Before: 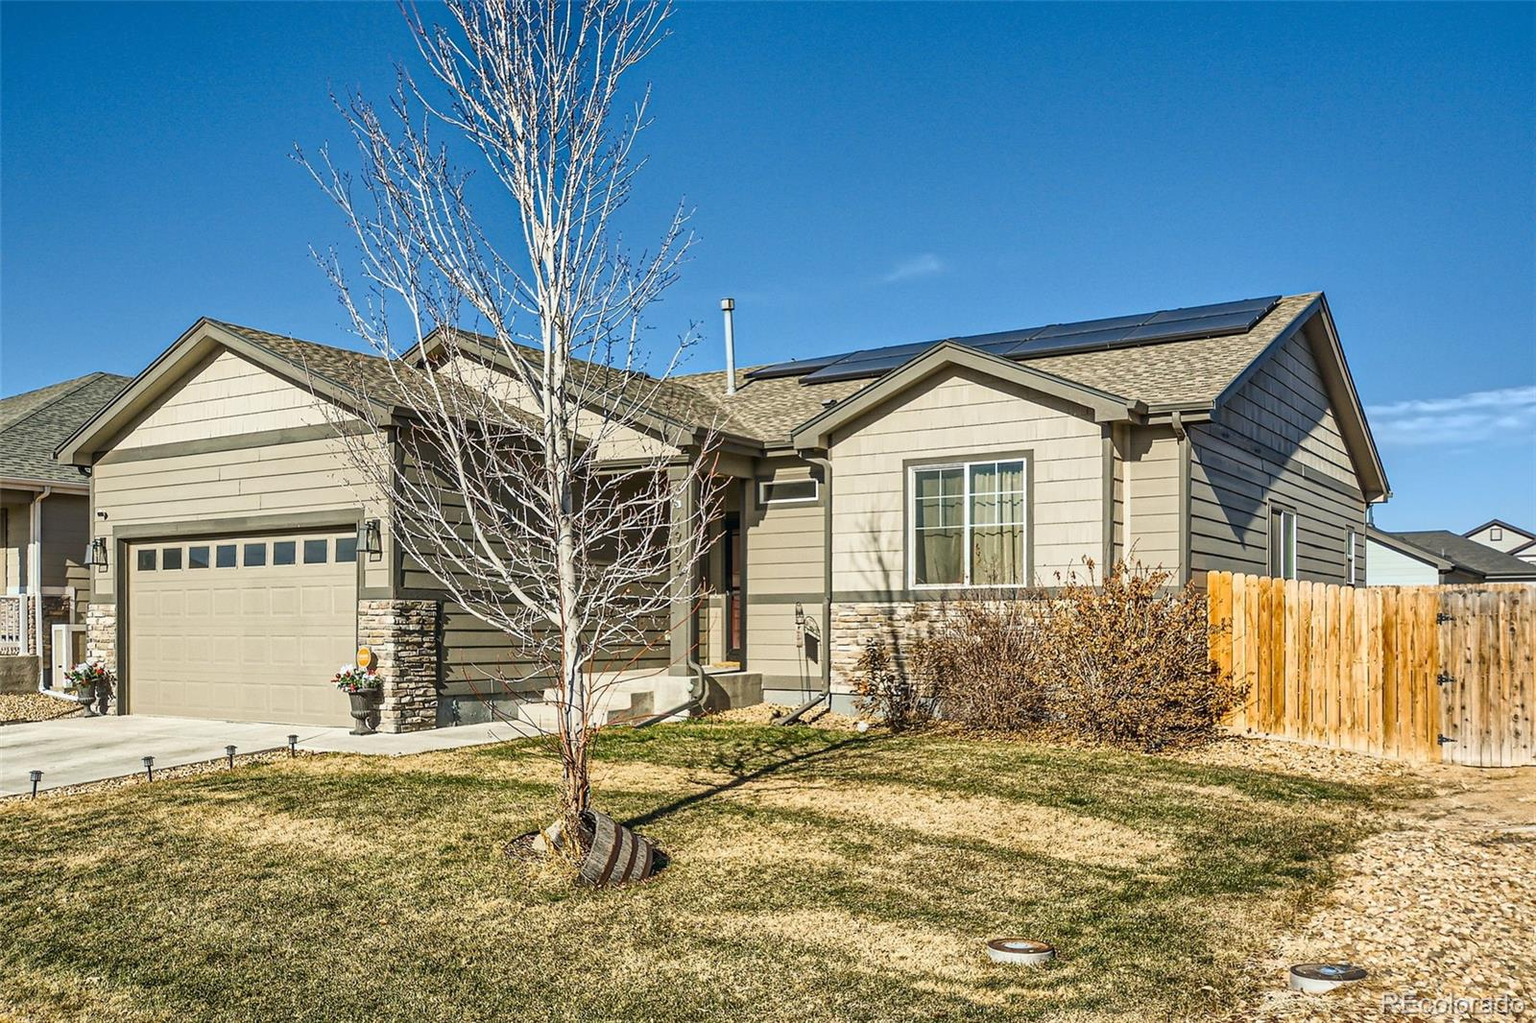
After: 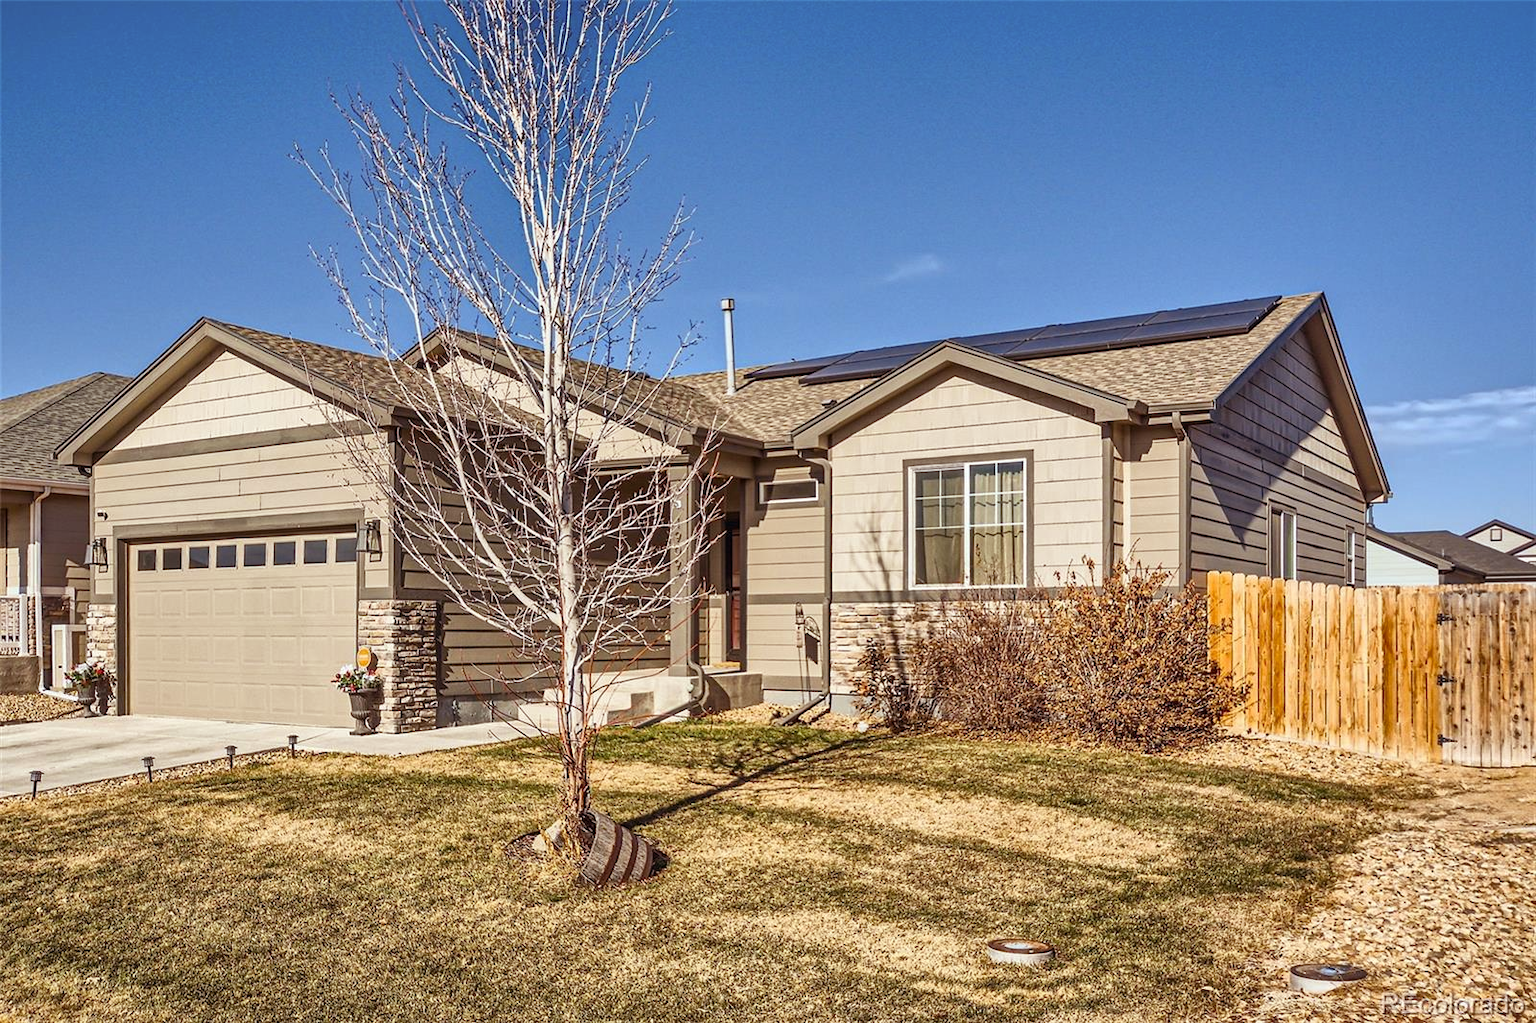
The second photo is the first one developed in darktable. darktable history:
rgb levels: mode RGB, independent channels, levels [[0, 0.474, 1], [0, 0.5, 1], [0, 0.5, 1]]
shadows and highlights: low approximation 0.01, soften with gaussian
